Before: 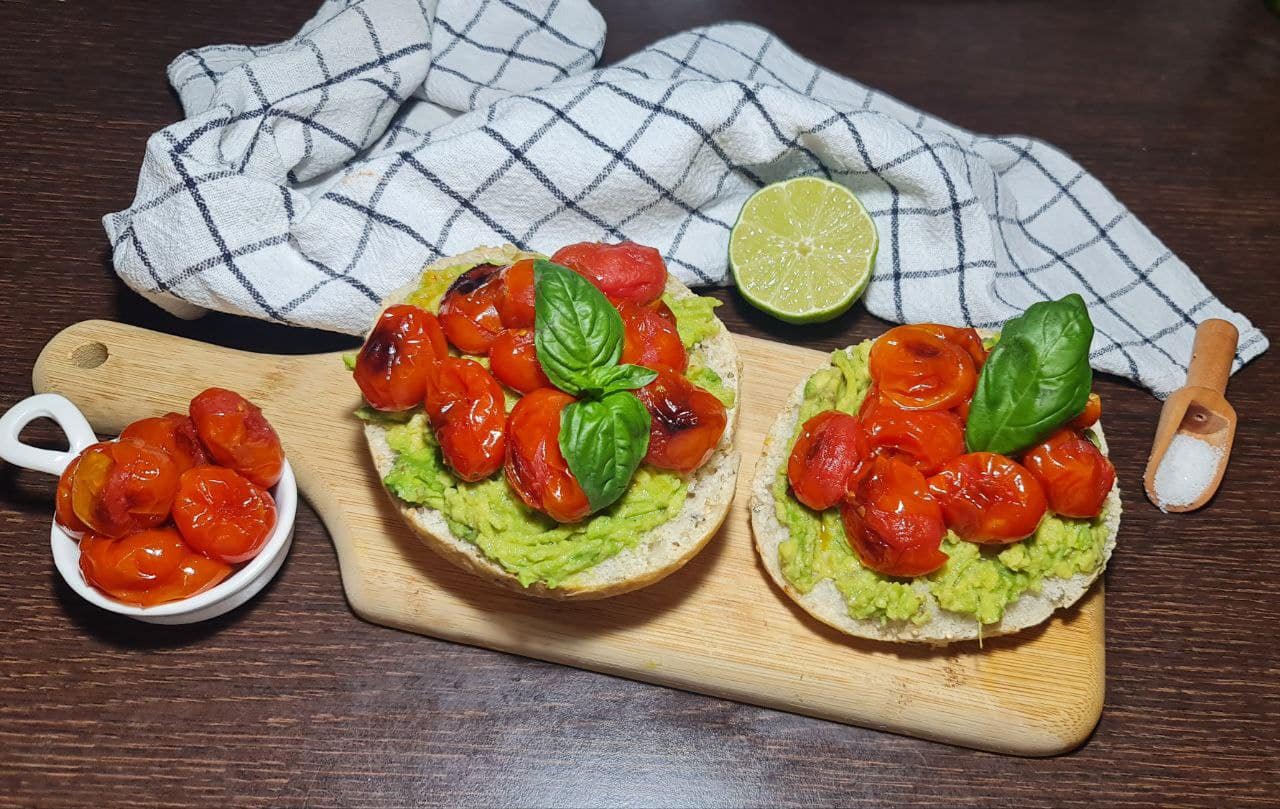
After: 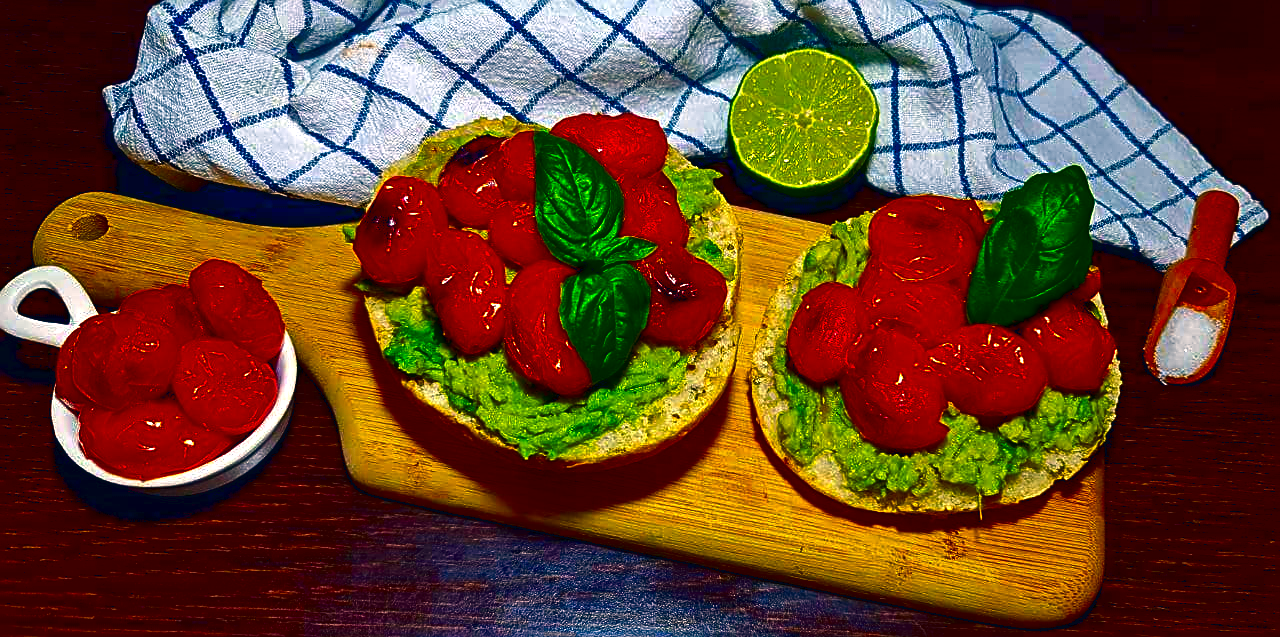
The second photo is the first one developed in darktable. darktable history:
crop and rotate: top 15.828%, bottom 5.34%
exposure: exposure 0.296 EV, compensate exposure bias true, compensate highlight preservation false
sharpen: on, module defaults
color correction: highlights a* 10.28, highlights b* 14.81, shadows a* -10.14, shadows b* -14.92
contrast brightness saturation: brightness -0.989, saturation 0.997
color balance rgb: shadows lift › hue 86.15°, power › chroma 0.276%, power › hue 24.17°, global offset › luminance -0.513%, linear chroma grading › global chroma 49.685%, perceptual saturation grading › global saturation 14.905%
tone equalizer: on, module defaults
